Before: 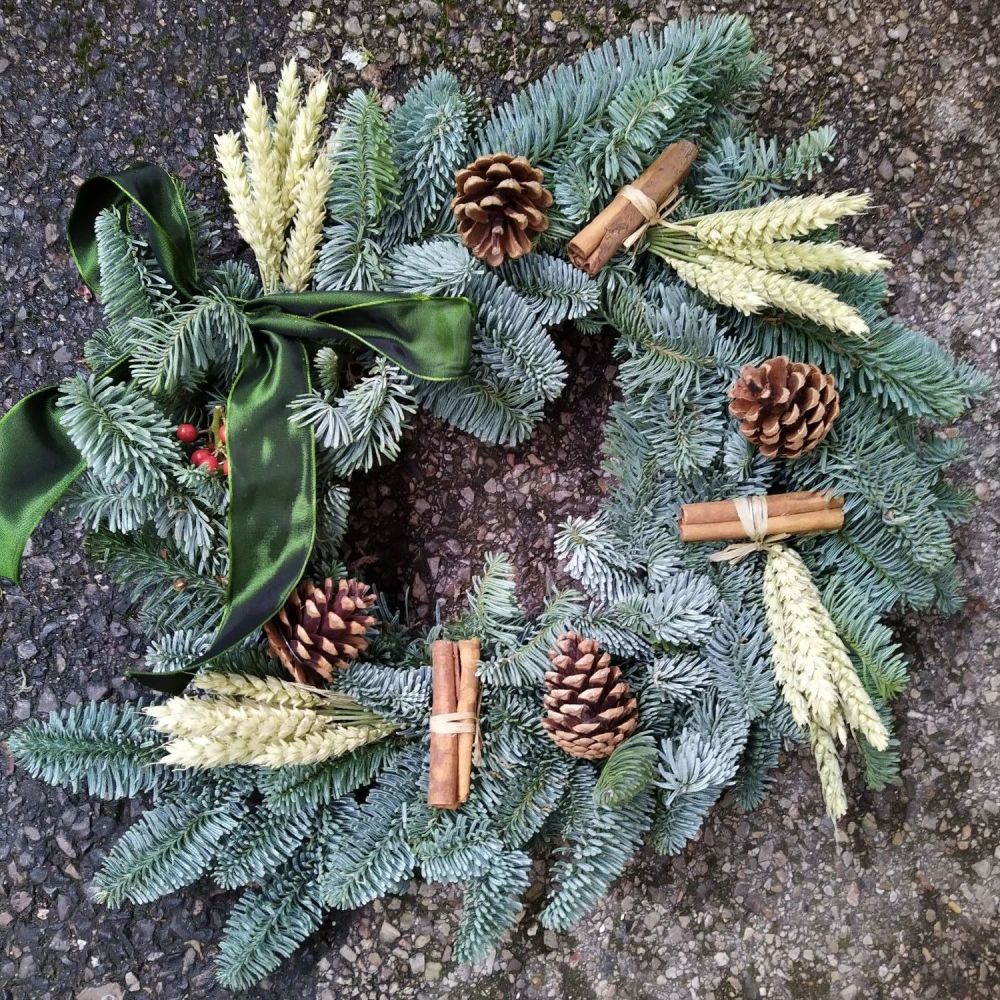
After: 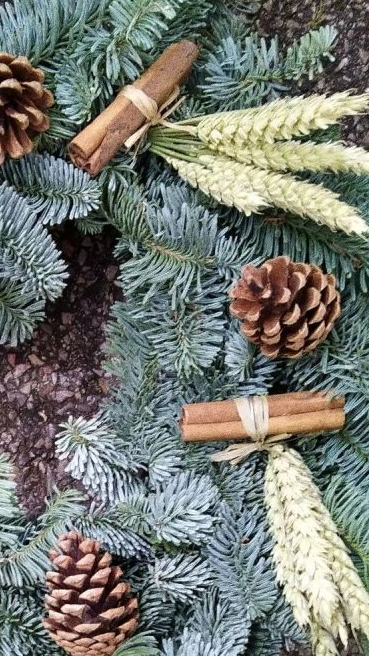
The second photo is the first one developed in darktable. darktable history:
crop and rotate: left 49.936%, top 10.094%, right 13.136%, bottom 24.256%
grain: coarseness 9.61 ISO, strength 35.62%
